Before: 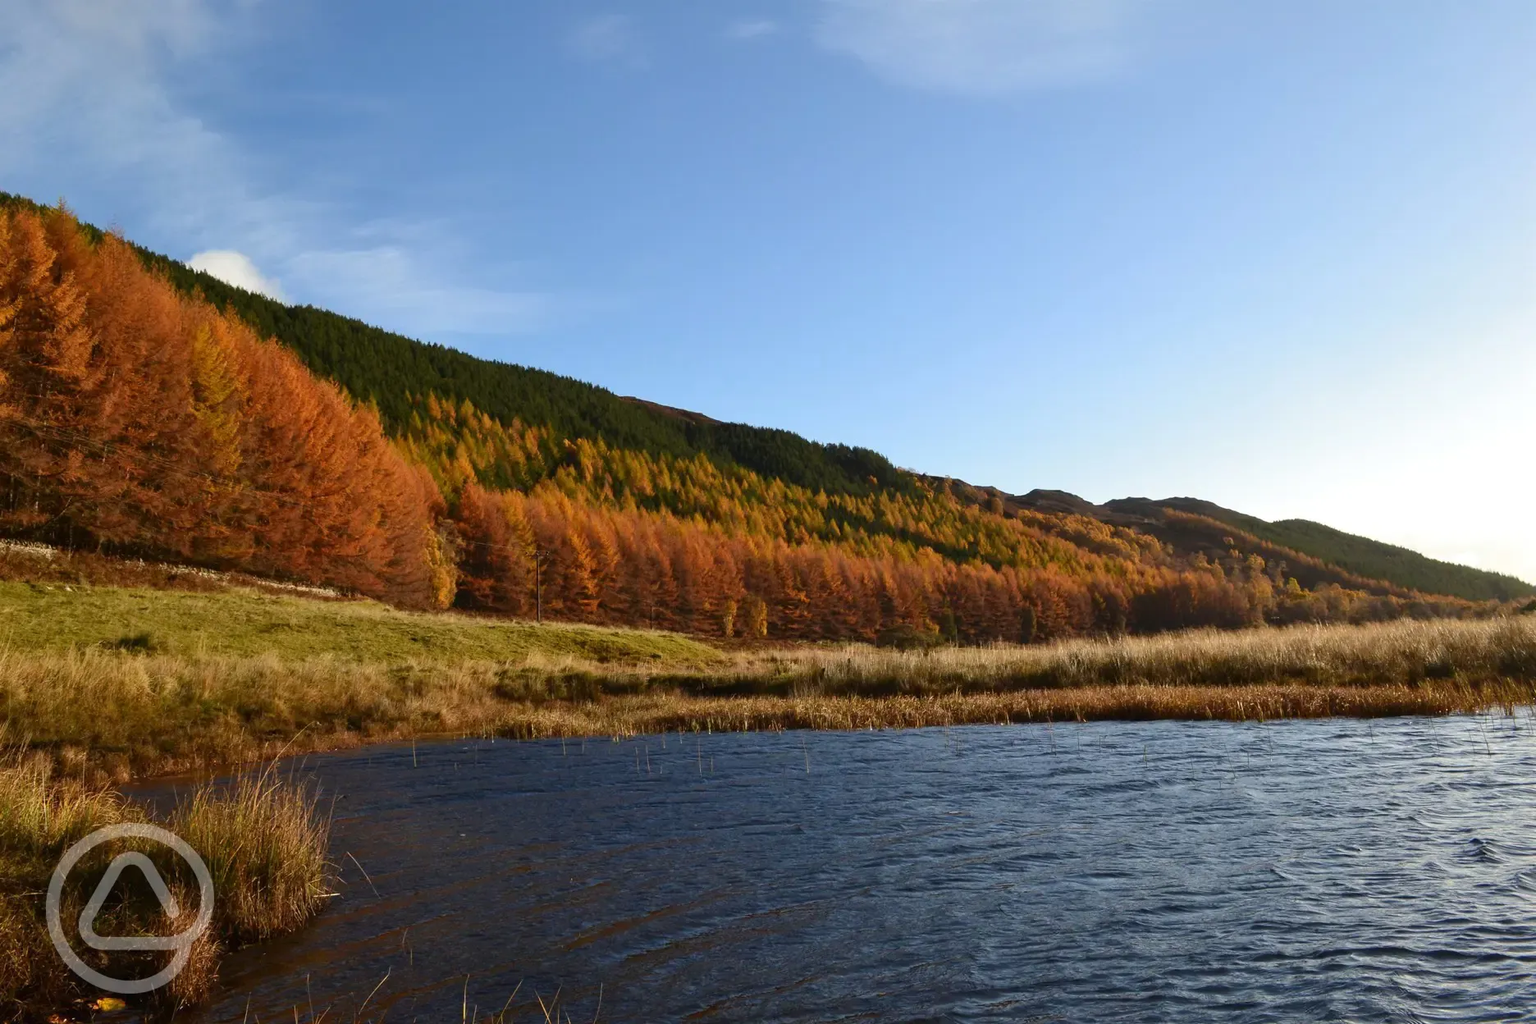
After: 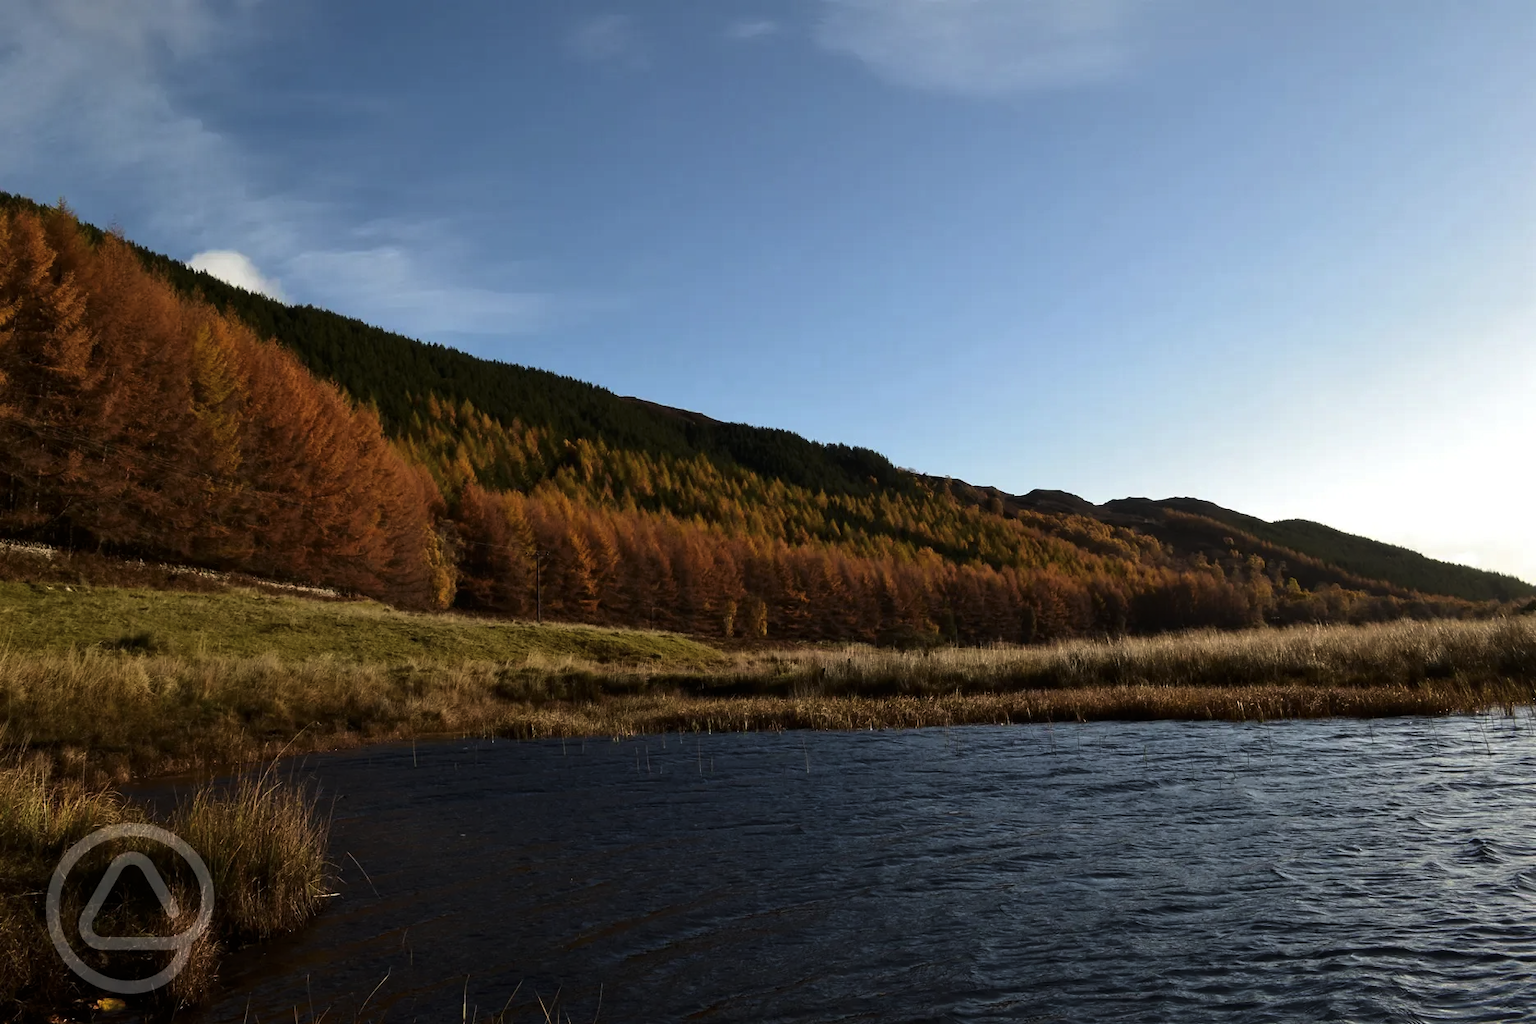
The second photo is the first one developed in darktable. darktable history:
levels: mode automatic, gray 59.37%
